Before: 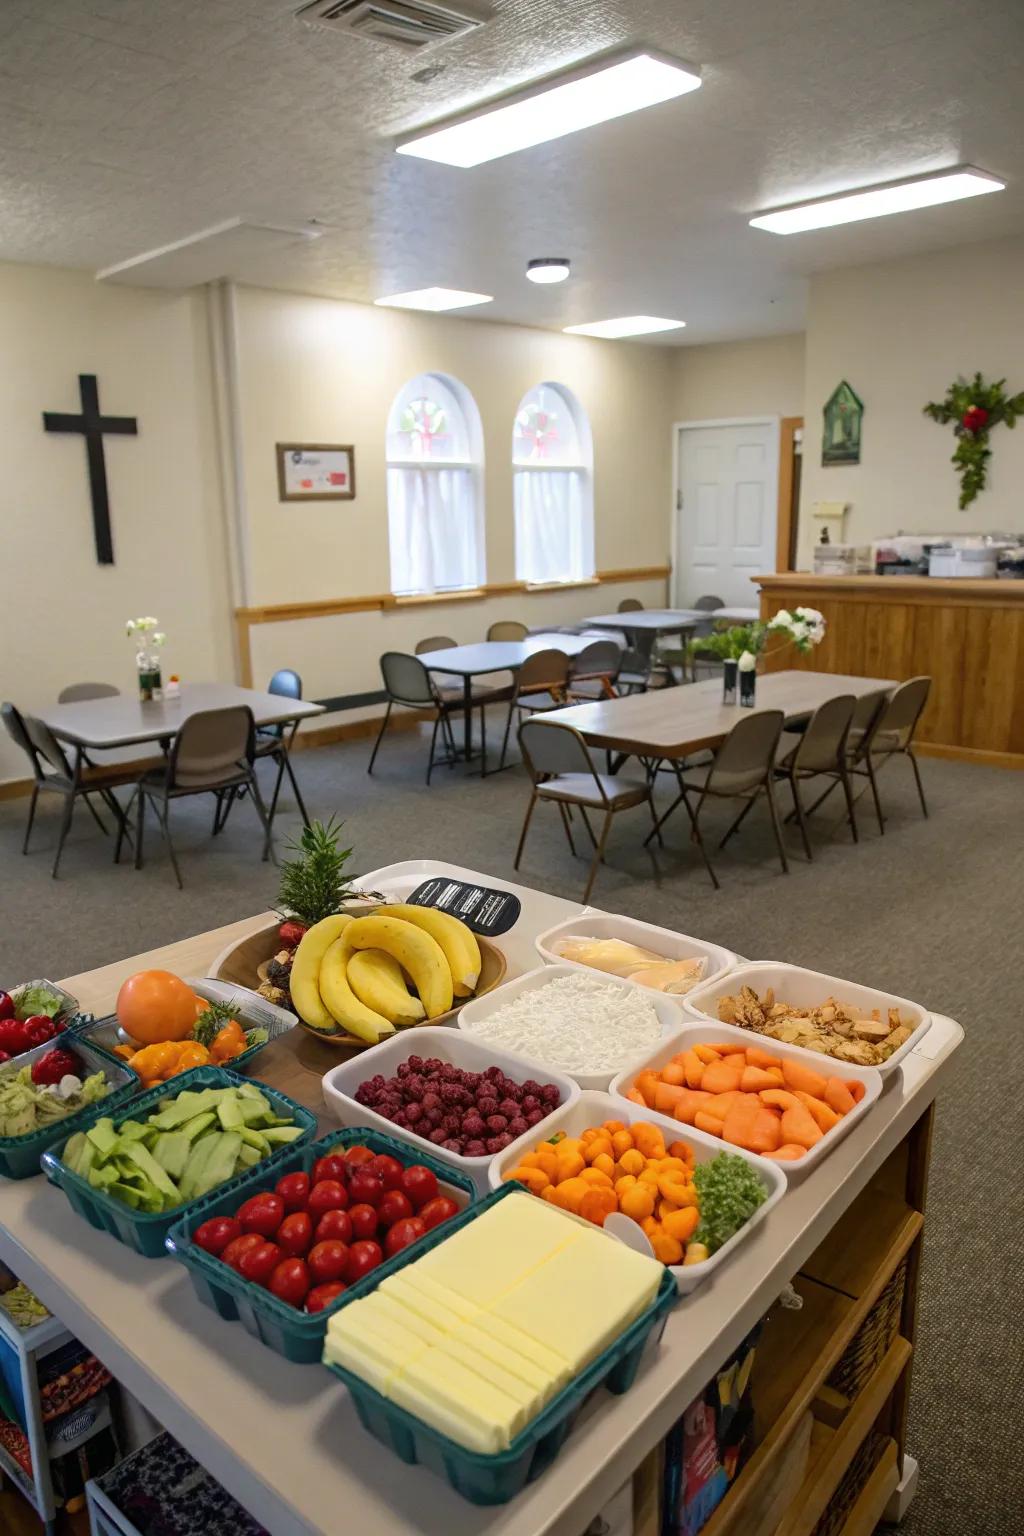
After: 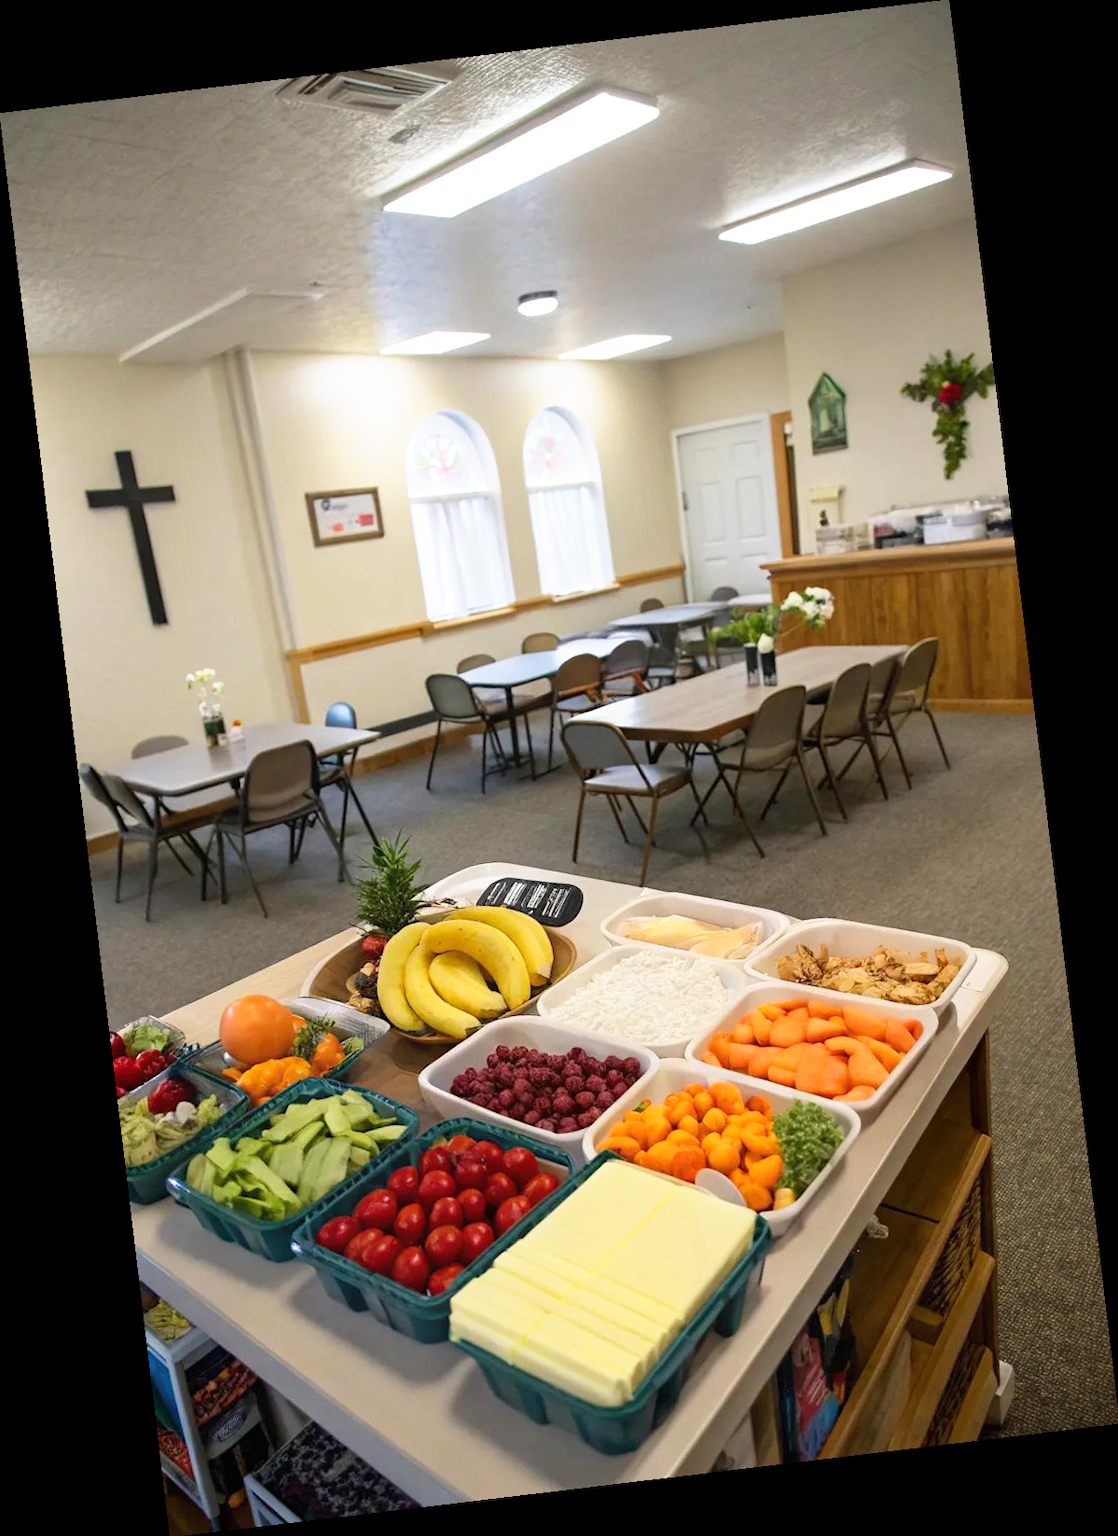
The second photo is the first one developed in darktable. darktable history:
base curve: curves: ch0 [(0, 0) (0.688, 0.865) (1, 1)], preserve colors none
rotate and perspective: rotation -6.83°, automatic cropping off
